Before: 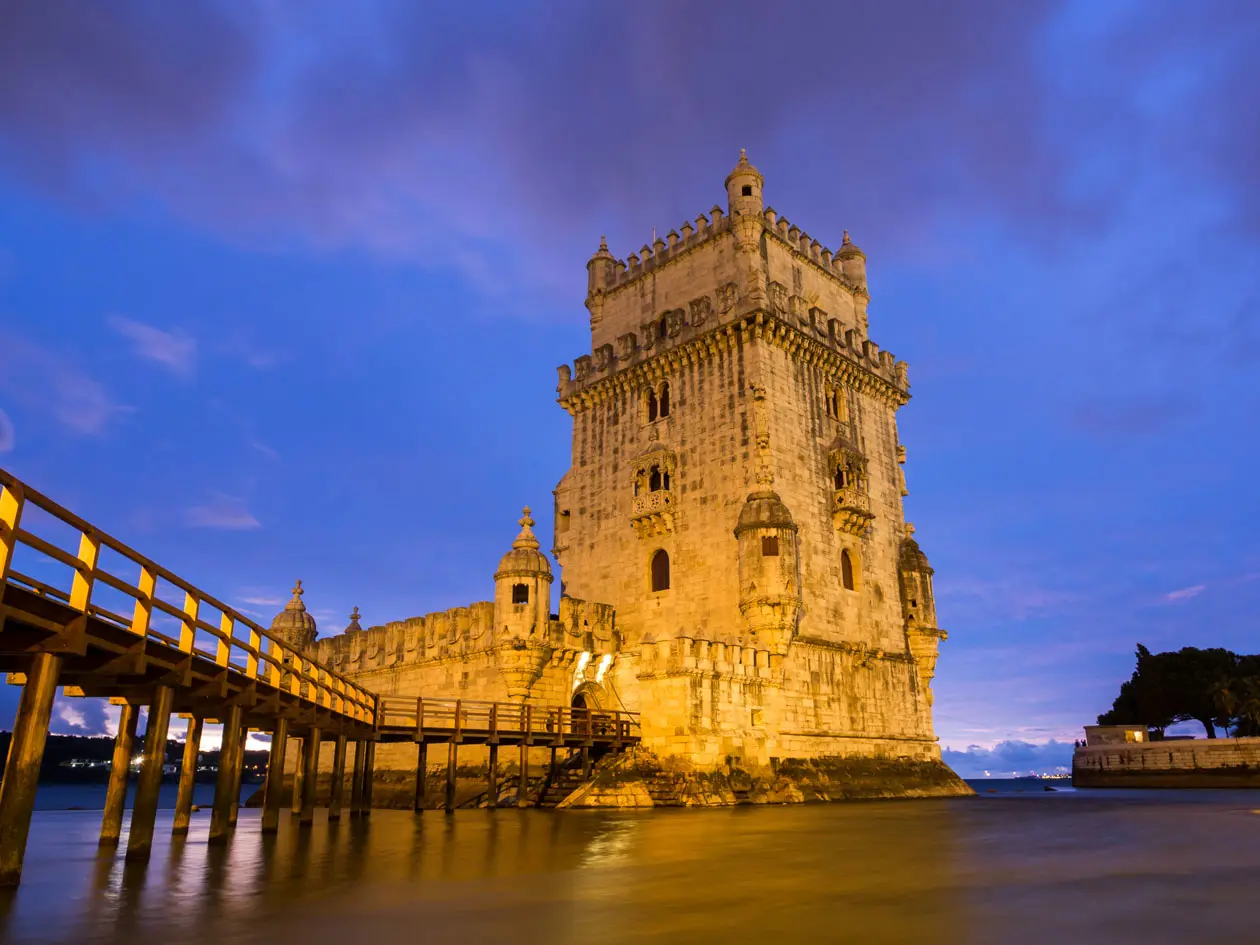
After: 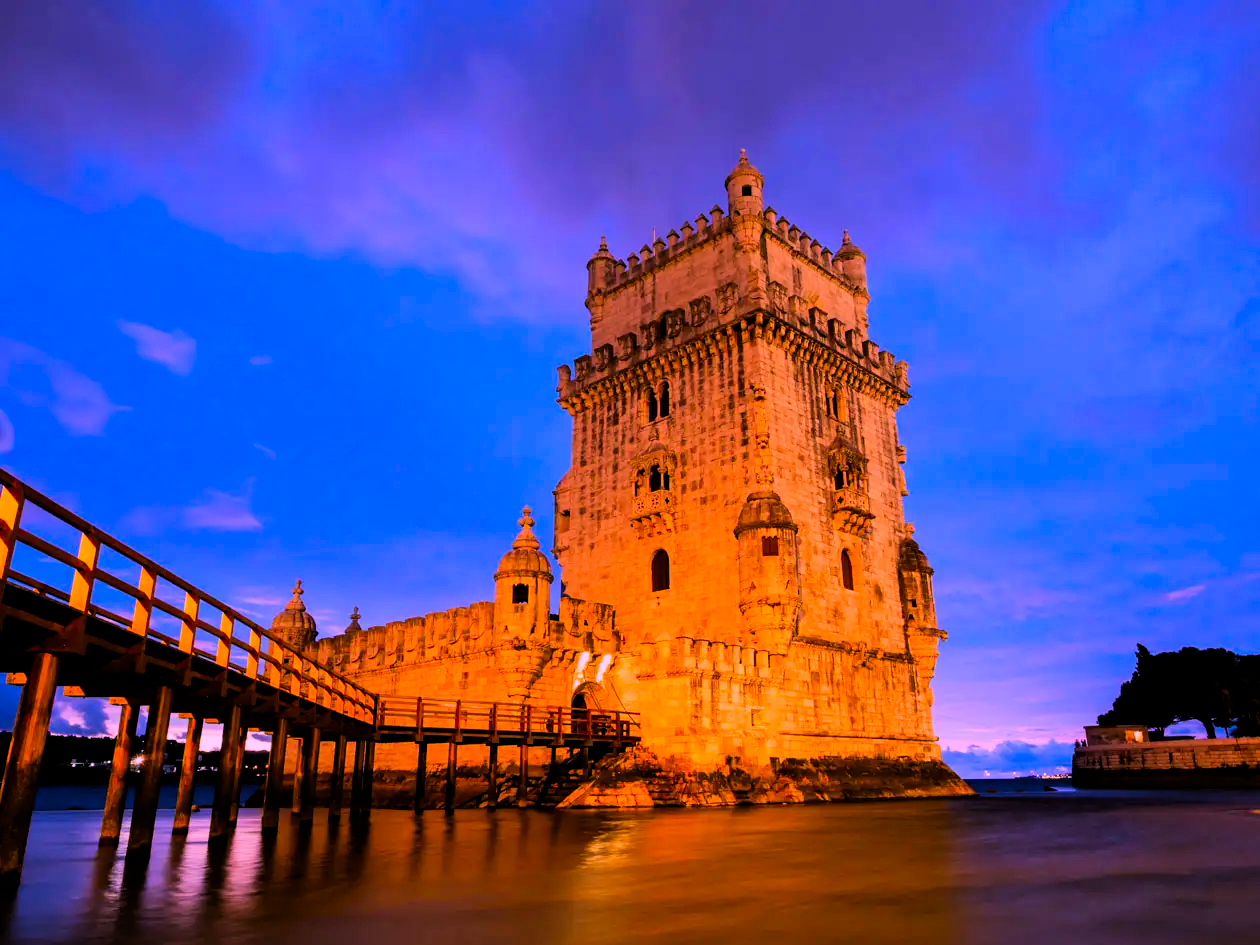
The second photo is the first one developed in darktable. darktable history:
filmic rgb: black relative exposure -5 EV, white relative exposure 3.99 EV, hardness 2.9, contrast 1.297, highlights saturation mix -30.92%
color correction: highlights a* 19.29, highlights b* -12.1, saturation 1.68
contrast brightness saturation: saturation -0.068
